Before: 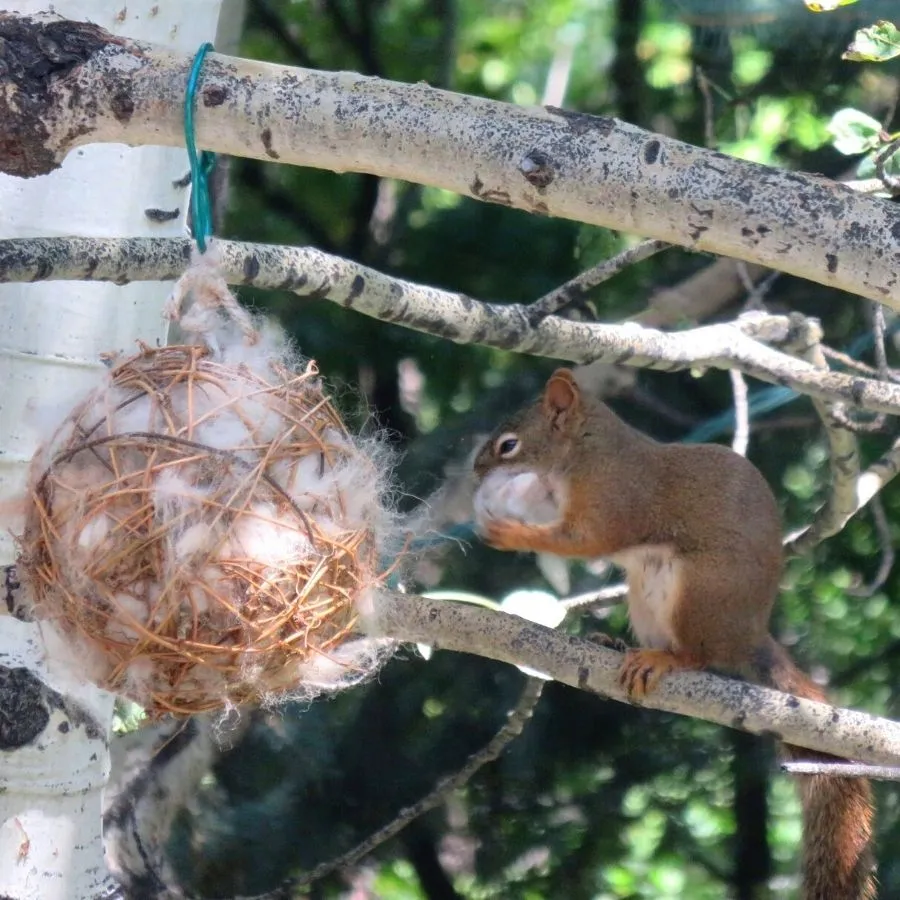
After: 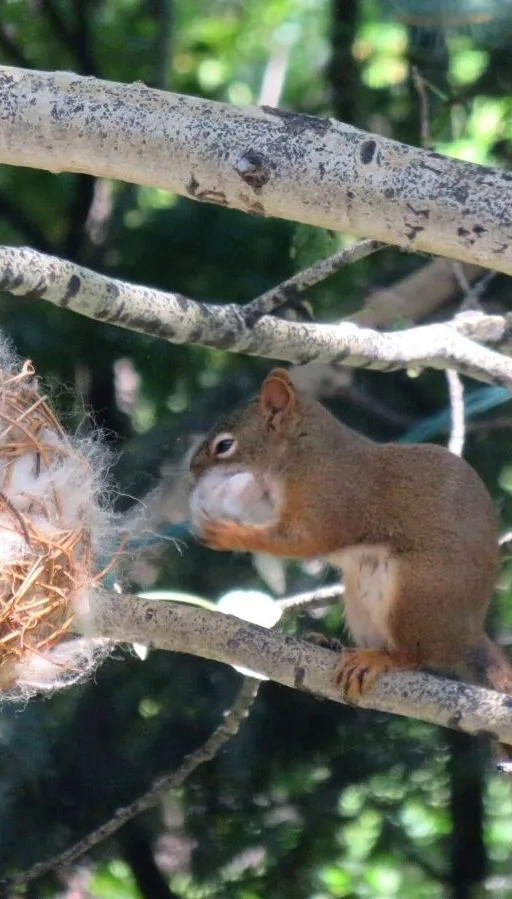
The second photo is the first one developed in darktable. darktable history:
crop: left 31.574%, top 0.005%, right 11.434%
